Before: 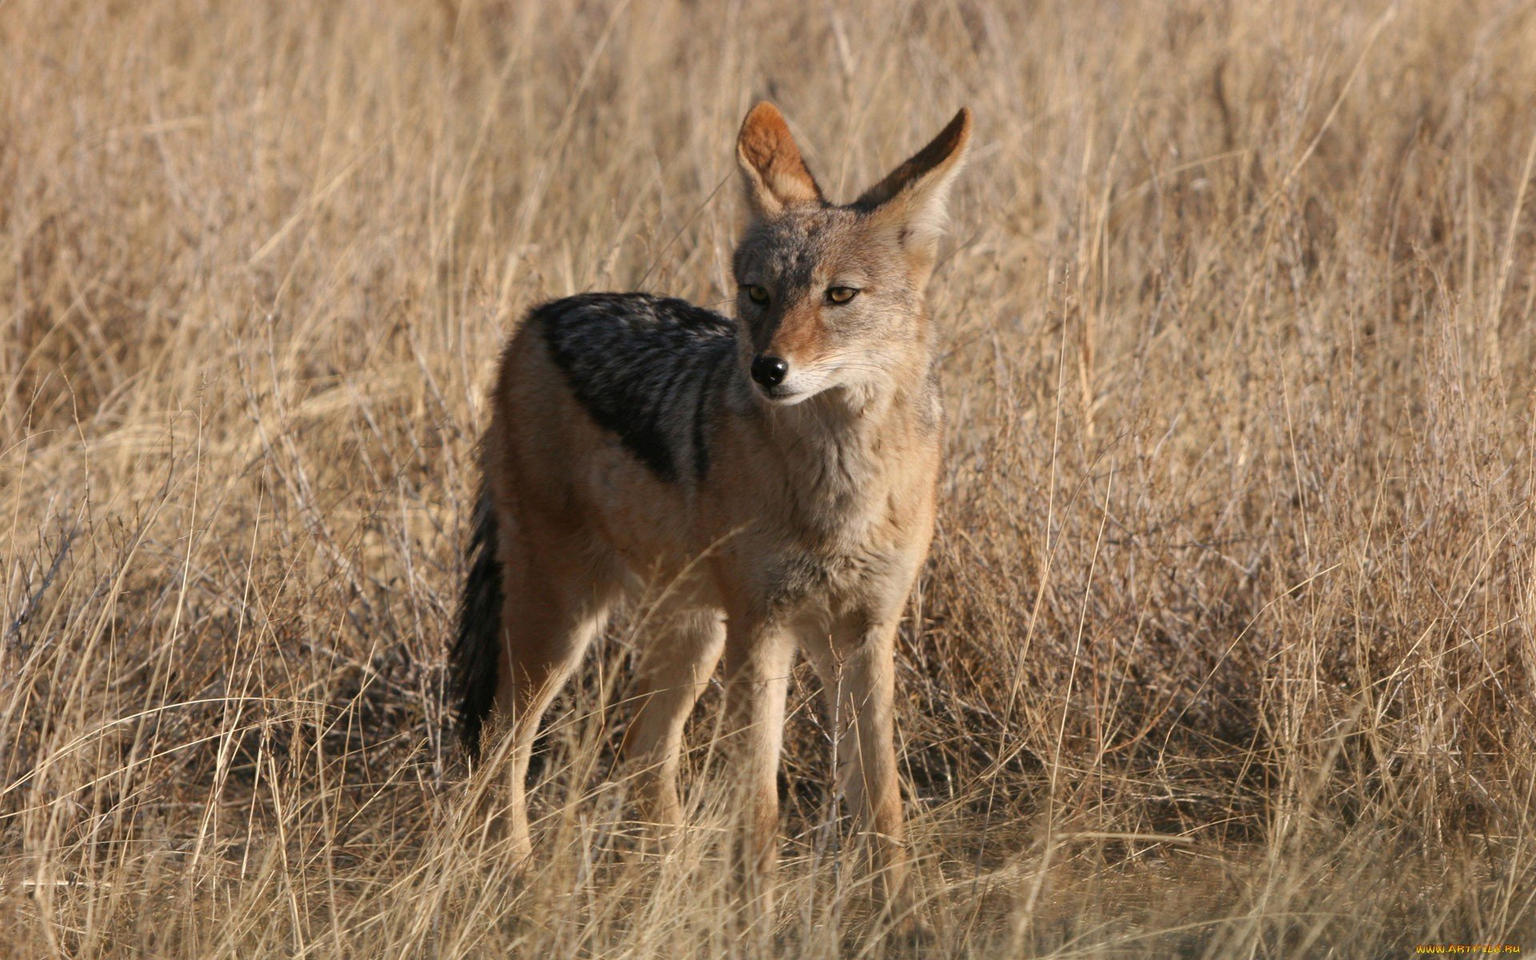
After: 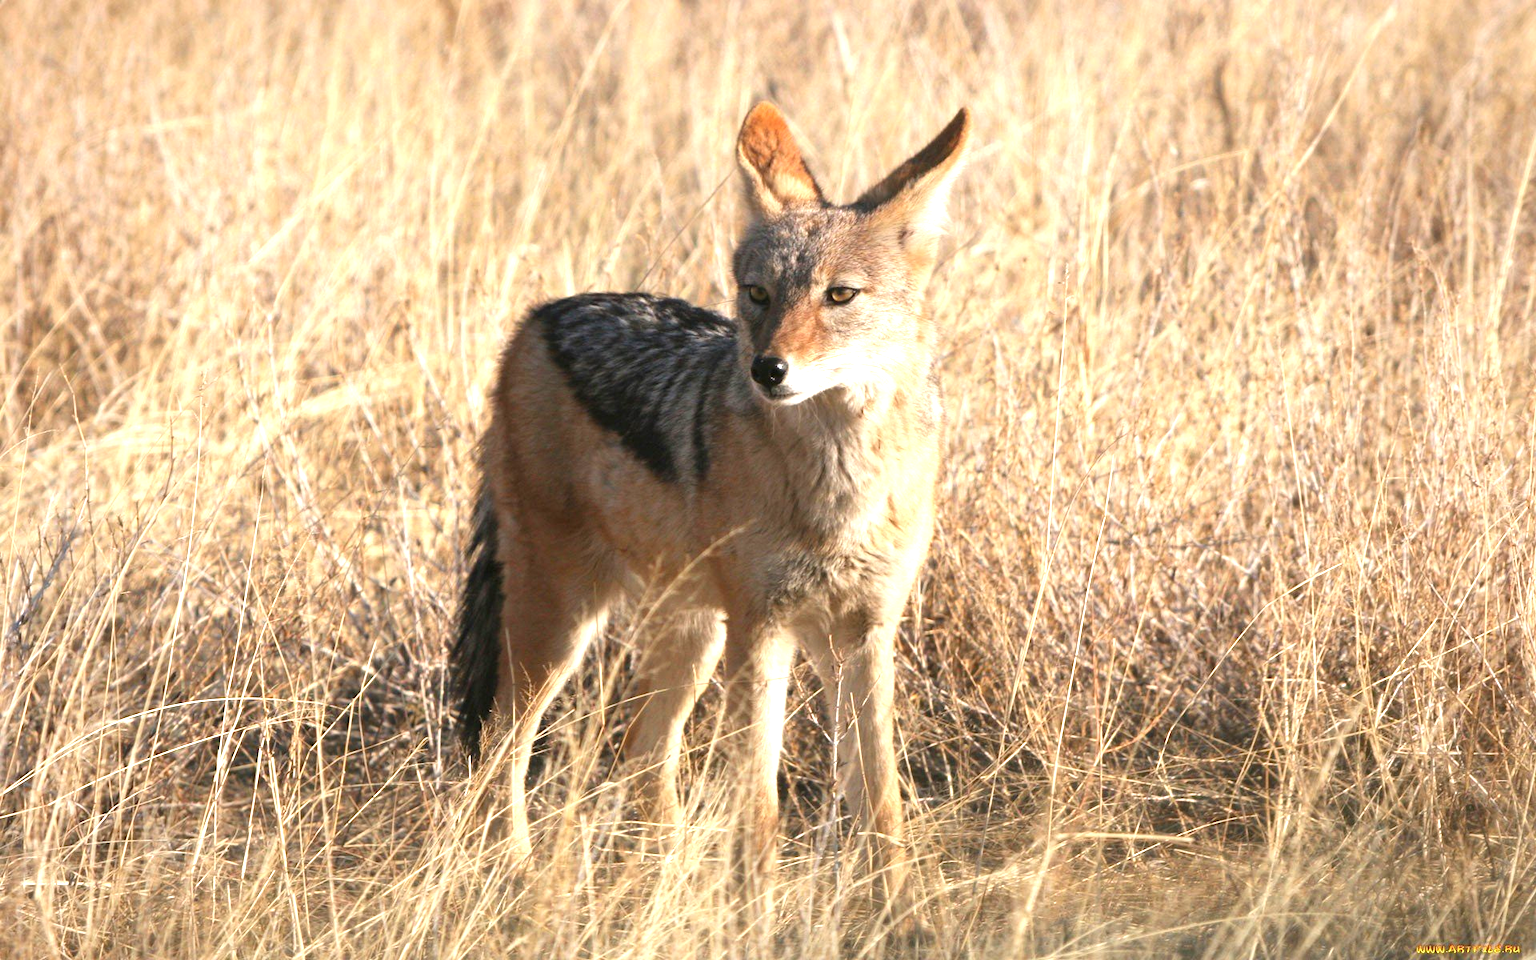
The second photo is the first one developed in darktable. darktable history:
exposure: black level correction 0, exposure 1.375 EV, compensate exposure bias true, compensate highlight preservation false
vignetting: fall-off radius 99.63%, saturation -0.016, width/height ratio 1.339
